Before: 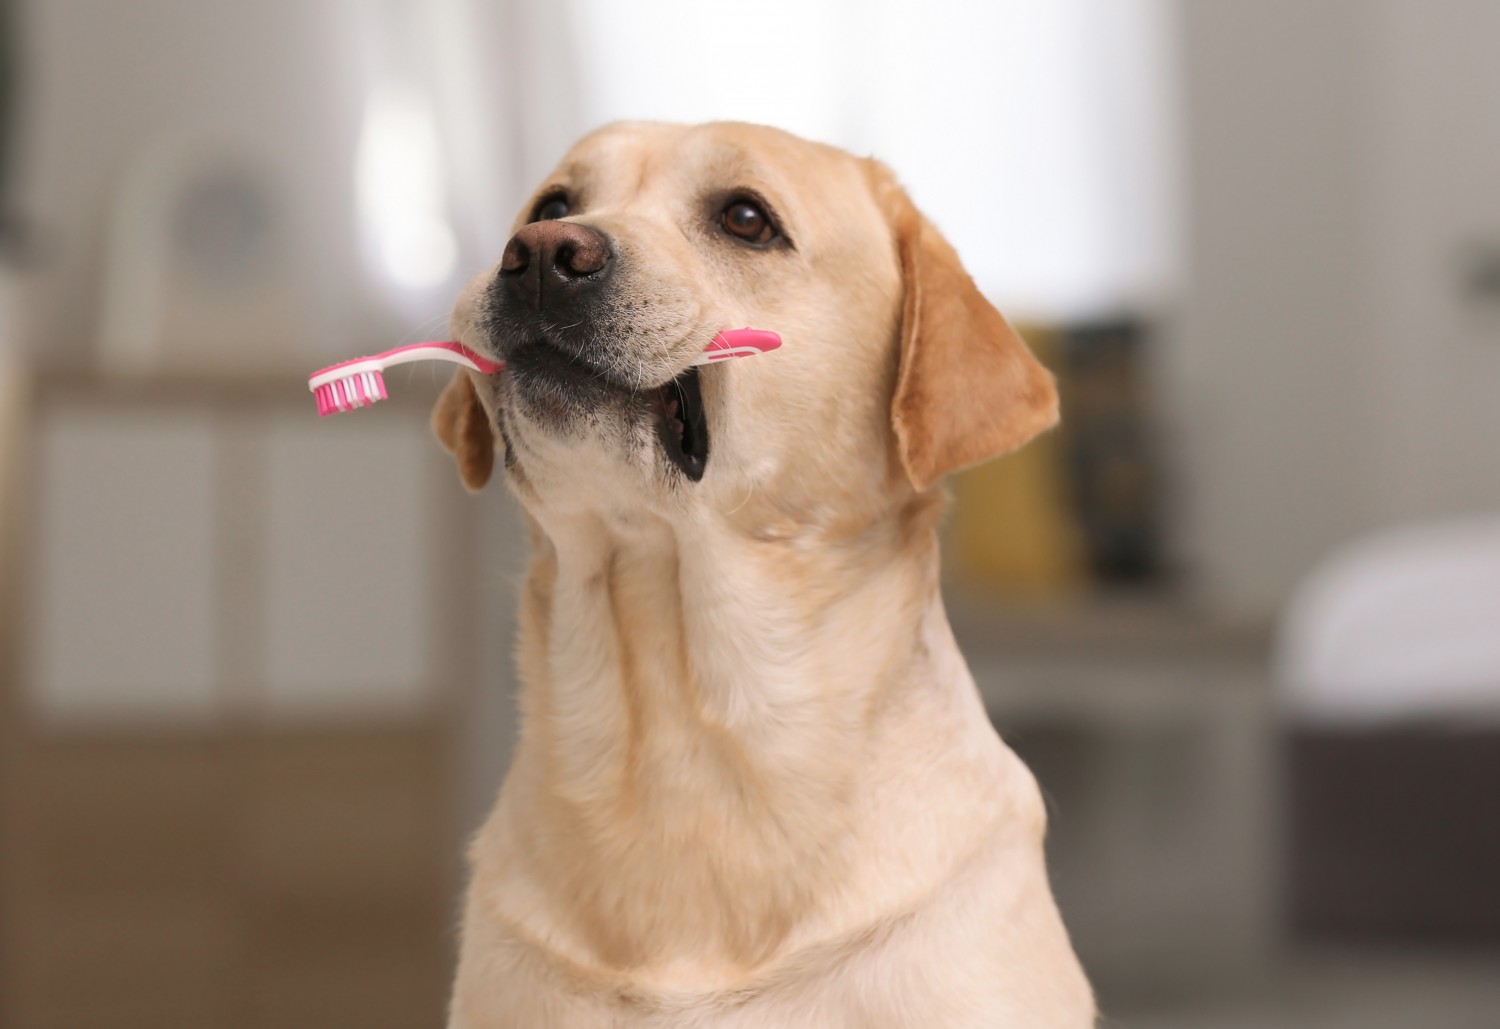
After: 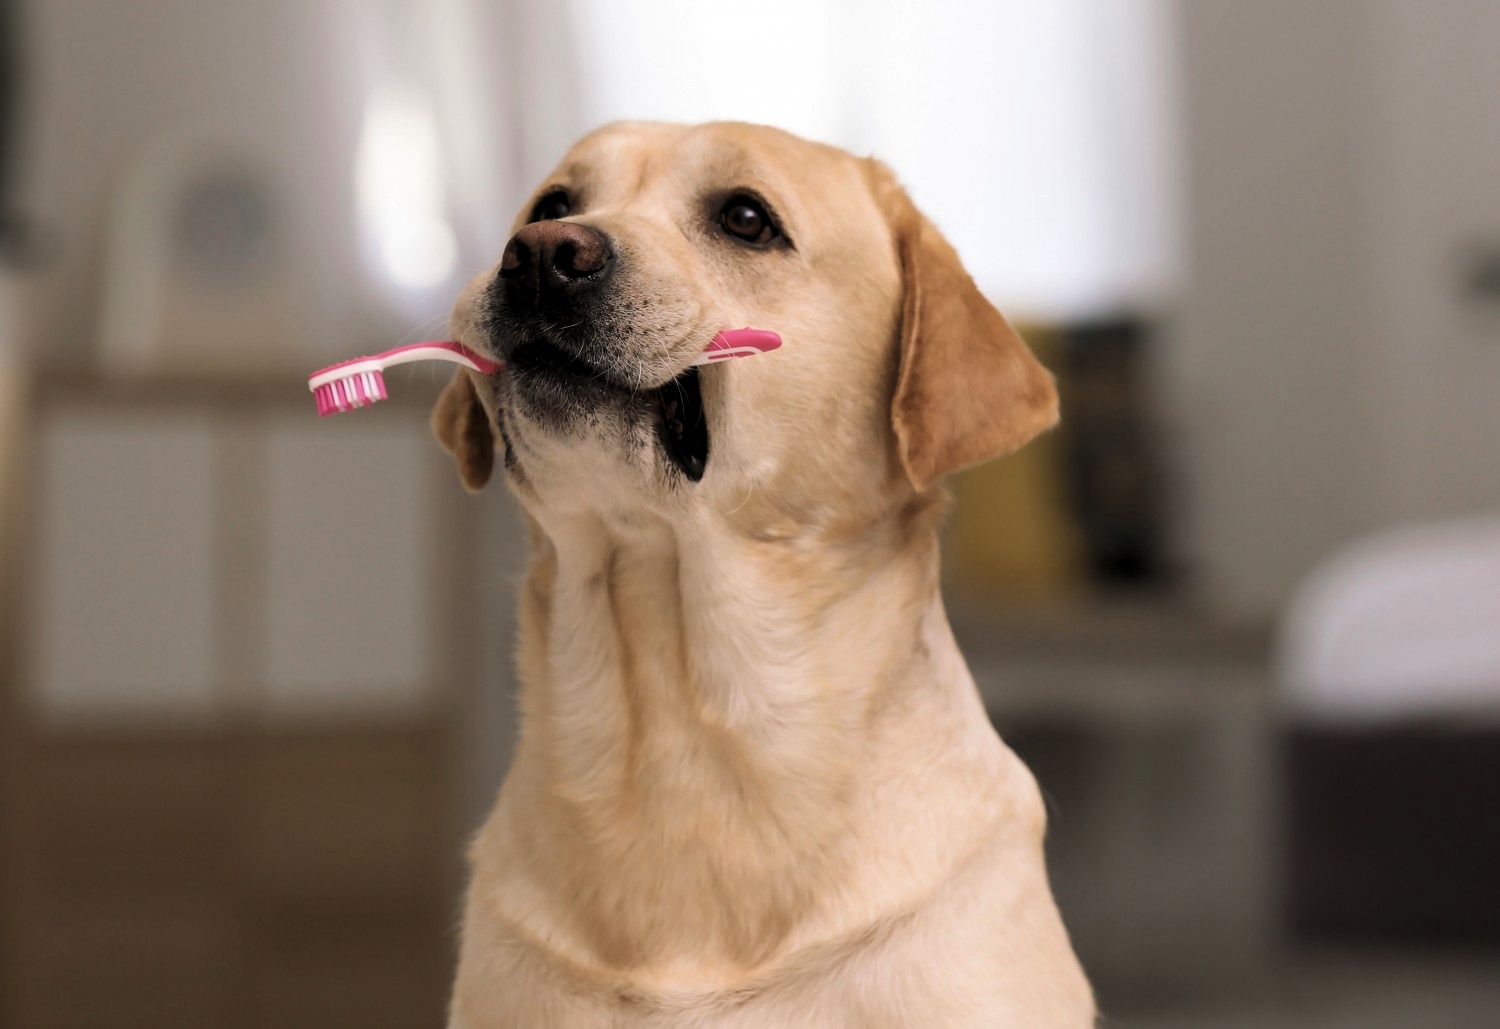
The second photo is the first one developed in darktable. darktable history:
levels: levels [0.116, 0.574, 1]
velvia: strength 29%
